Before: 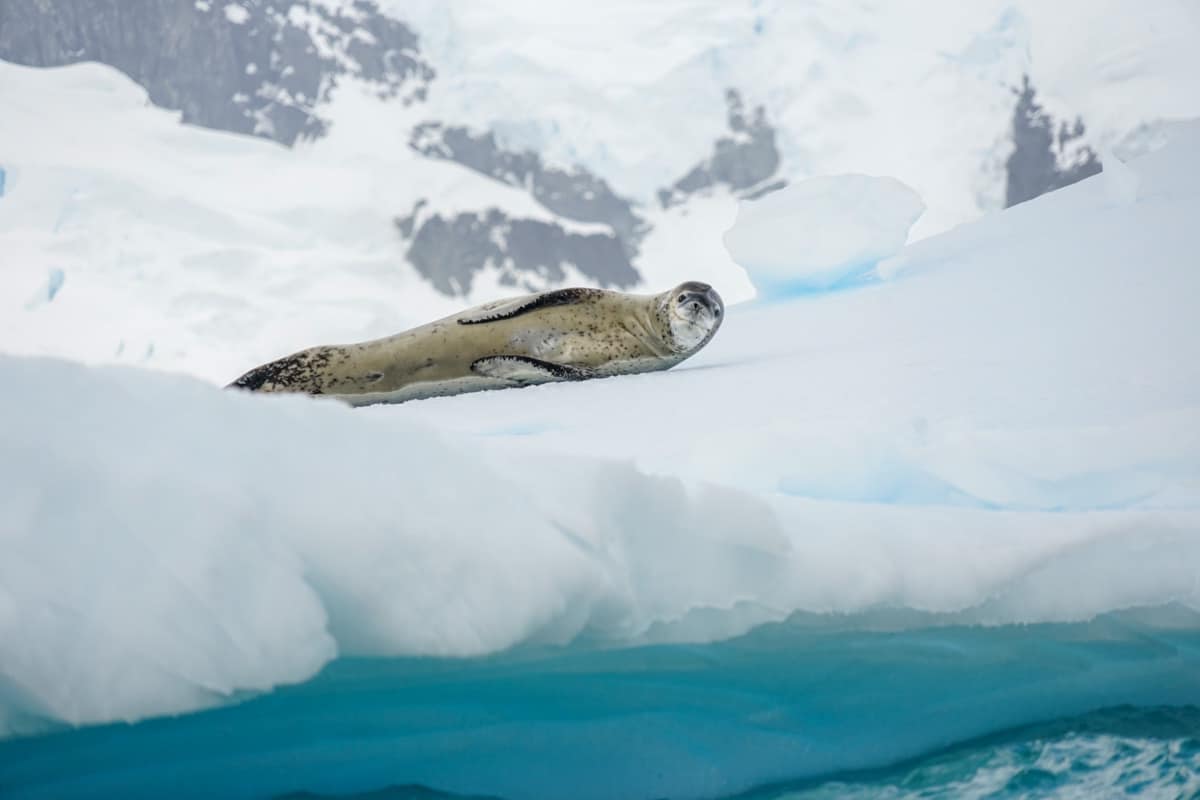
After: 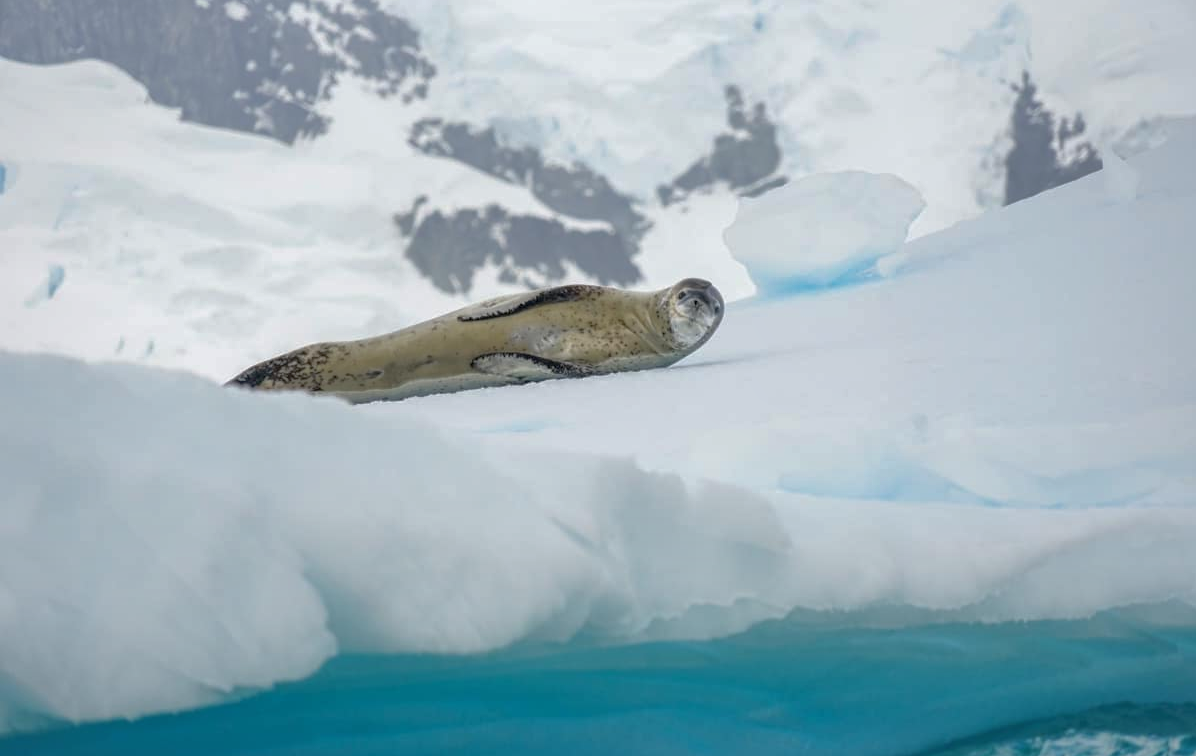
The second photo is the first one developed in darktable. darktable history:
crop: top 0.418%, right 0.262%, bottom 5.008%
shadows and highlights: highlights color adjustment 49.67%
